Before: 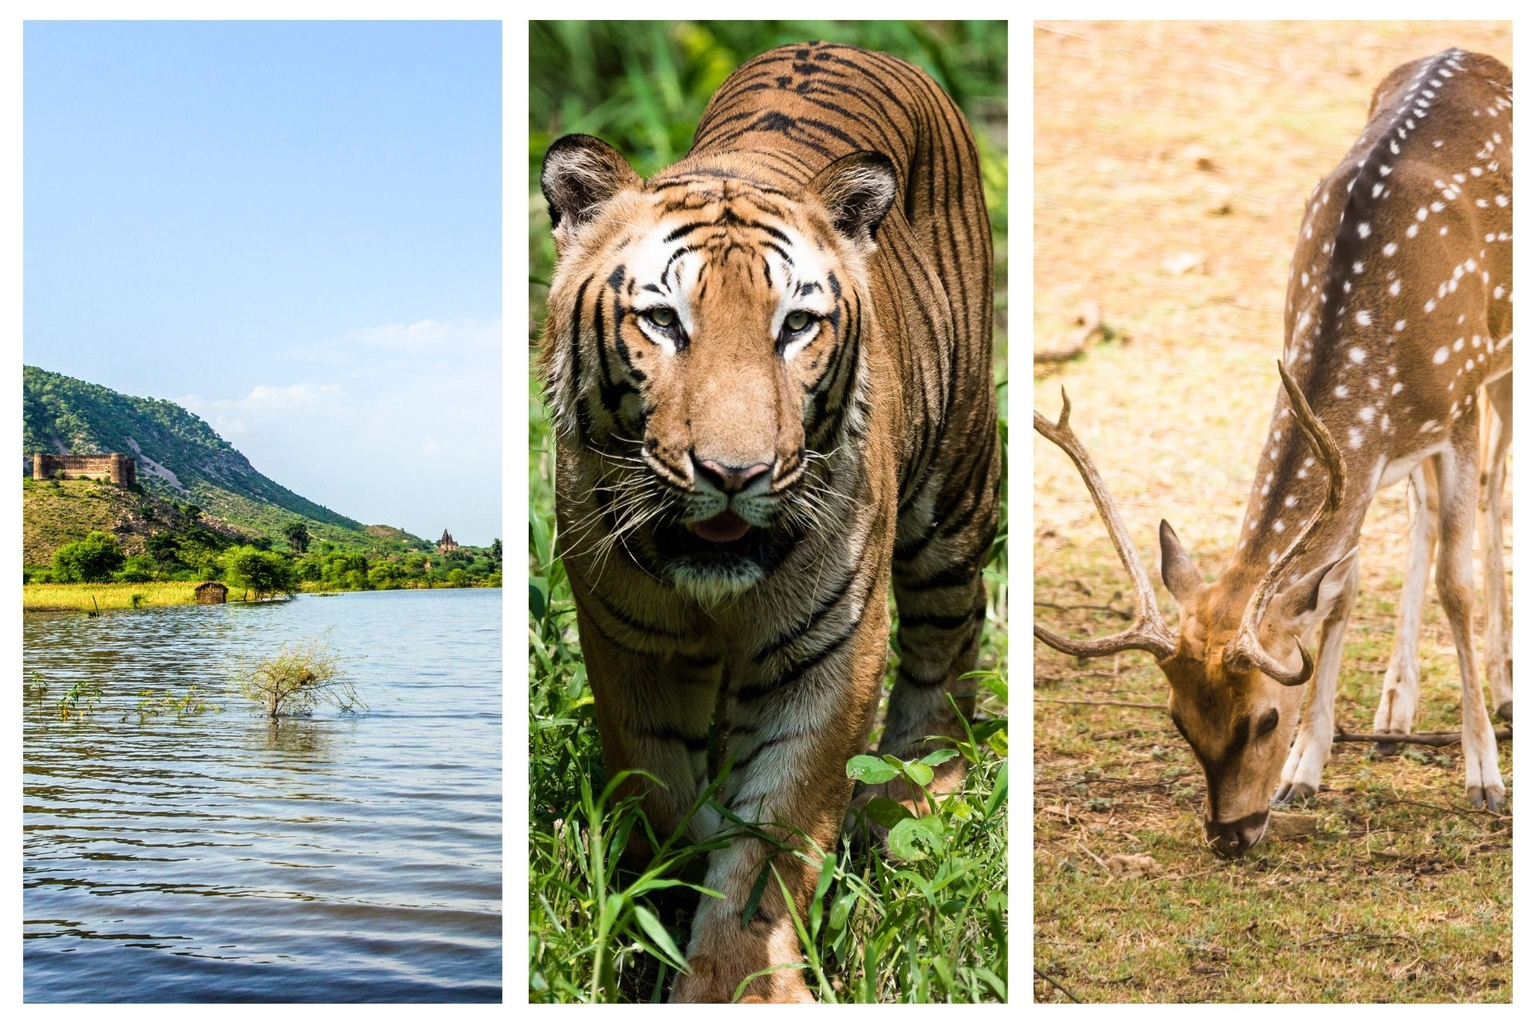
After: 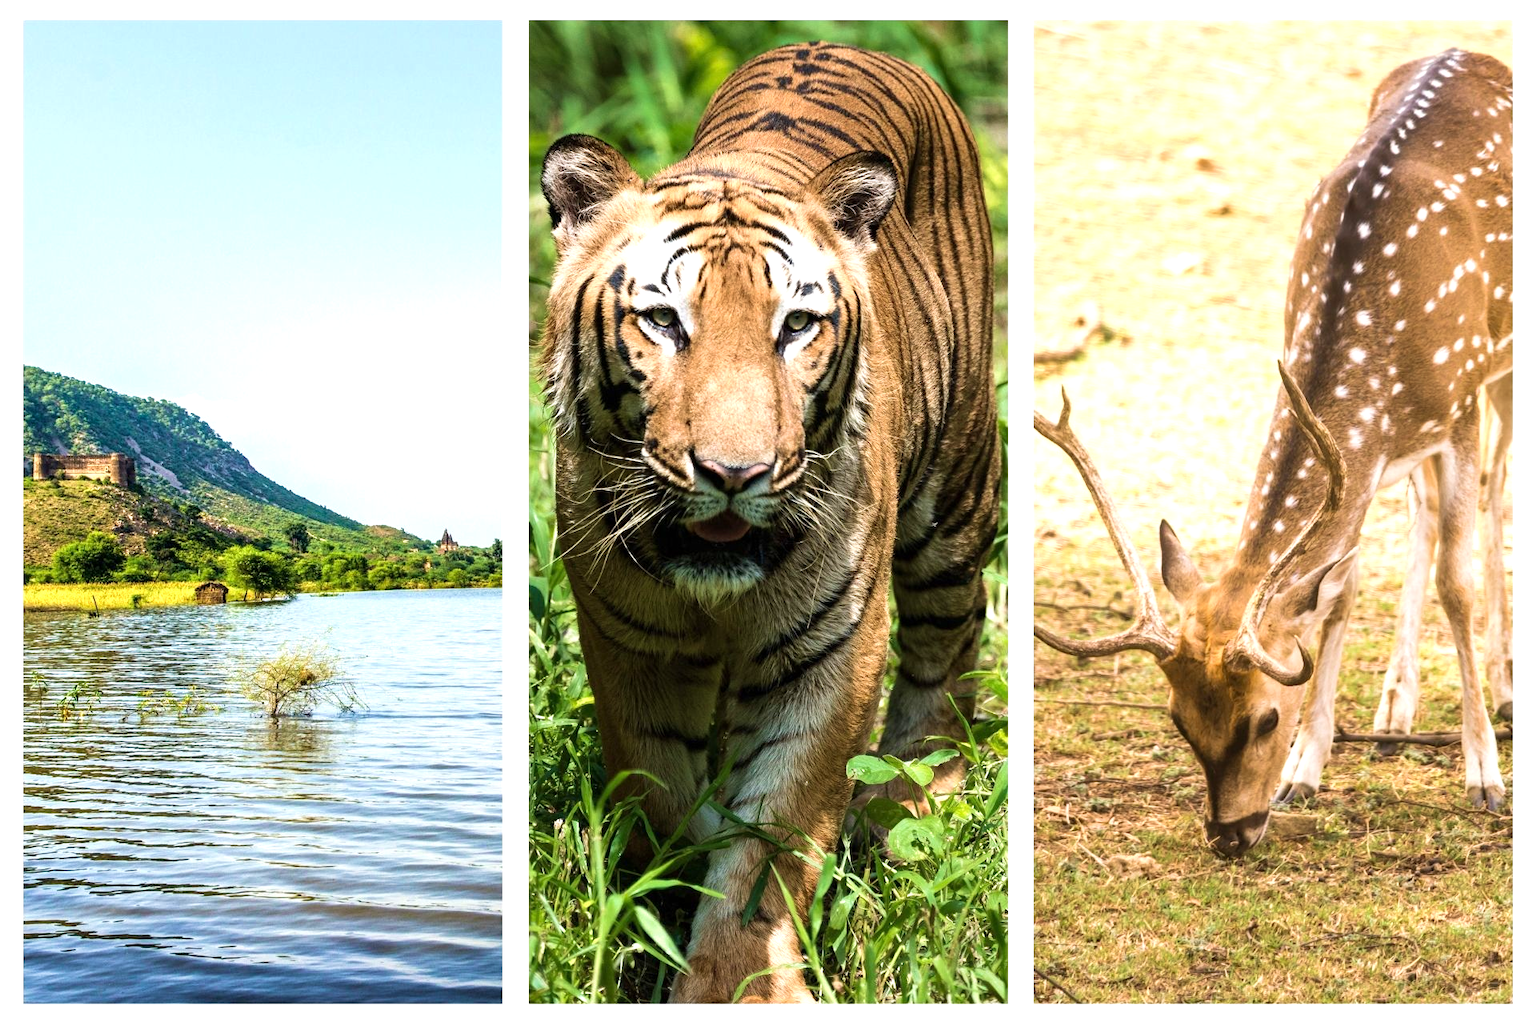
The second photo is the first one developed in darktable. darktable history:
velvia: on, module defaults
exposure: exposure 0.493 EV, compensate highlight preservation false
